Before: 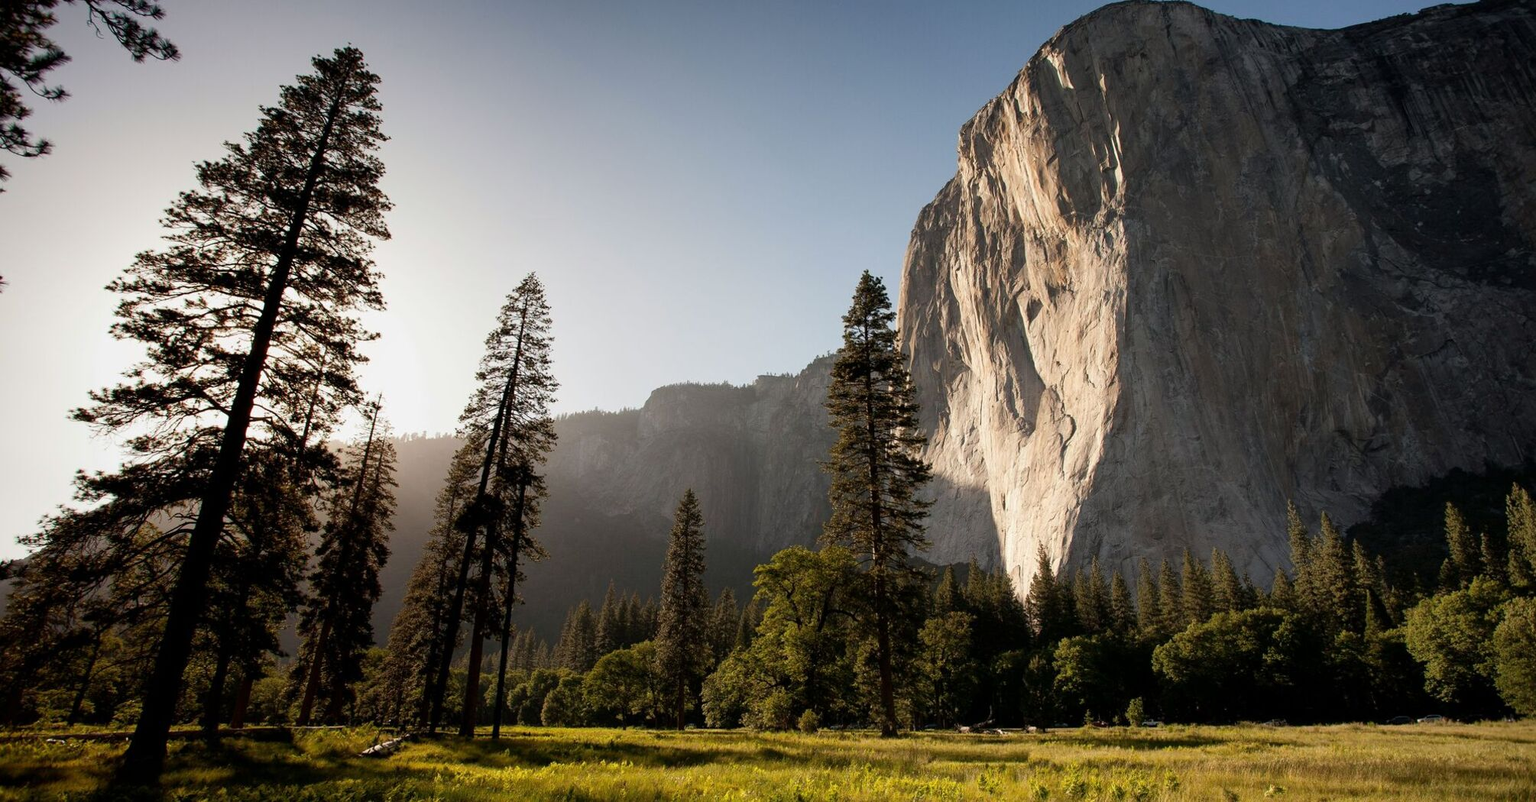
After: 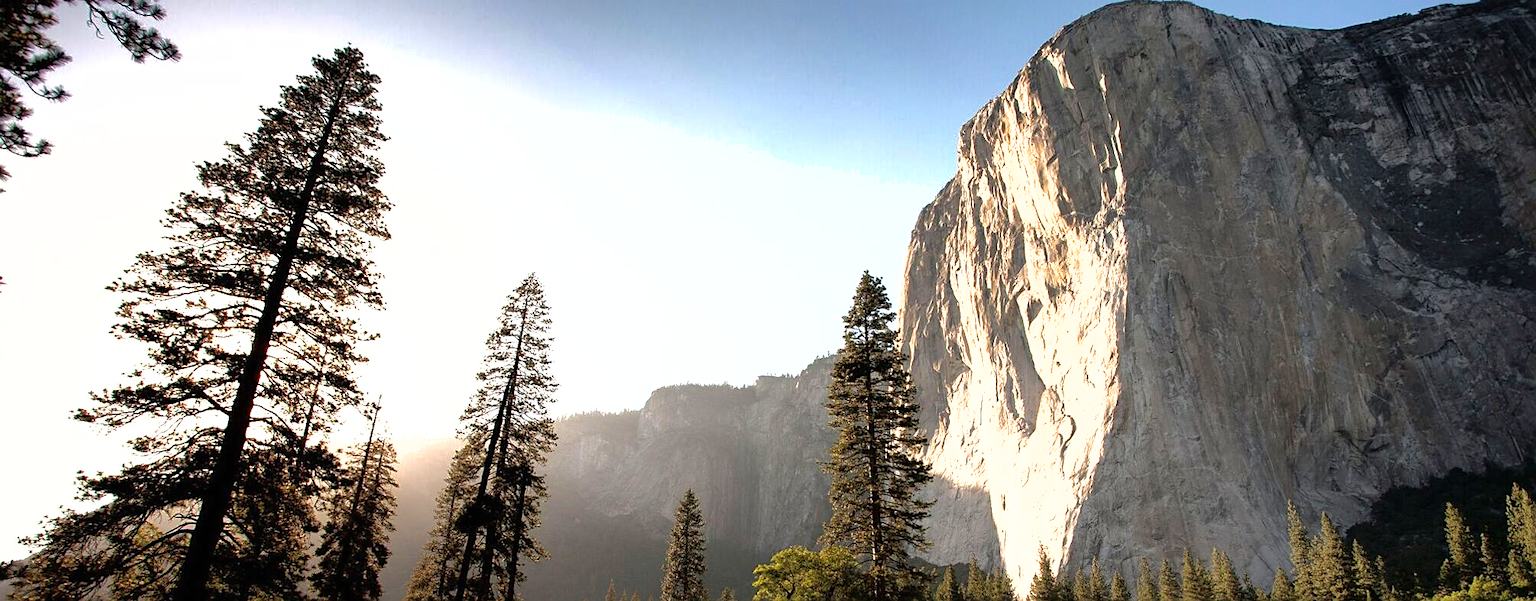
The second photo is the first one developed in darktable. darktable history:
tone equalizer: -8 EV -0.751 EV, -7 EV -0.677 EV, -6 EV -0.62 EV, -5 EV -0.382 EV, -3 EV 0.374 EV, -2 EV 0.6 EV, -1 EV 0.674 EV, +0 EV 0.733 EV
sharpen: radius 1.831, amount 0.399, threshold 1.272
crop: bottom 24.993%
shadows and highlights: on, module defaults
exposure: black level correction 0, exposure 0.694 EV, compensate highlight preservation false
